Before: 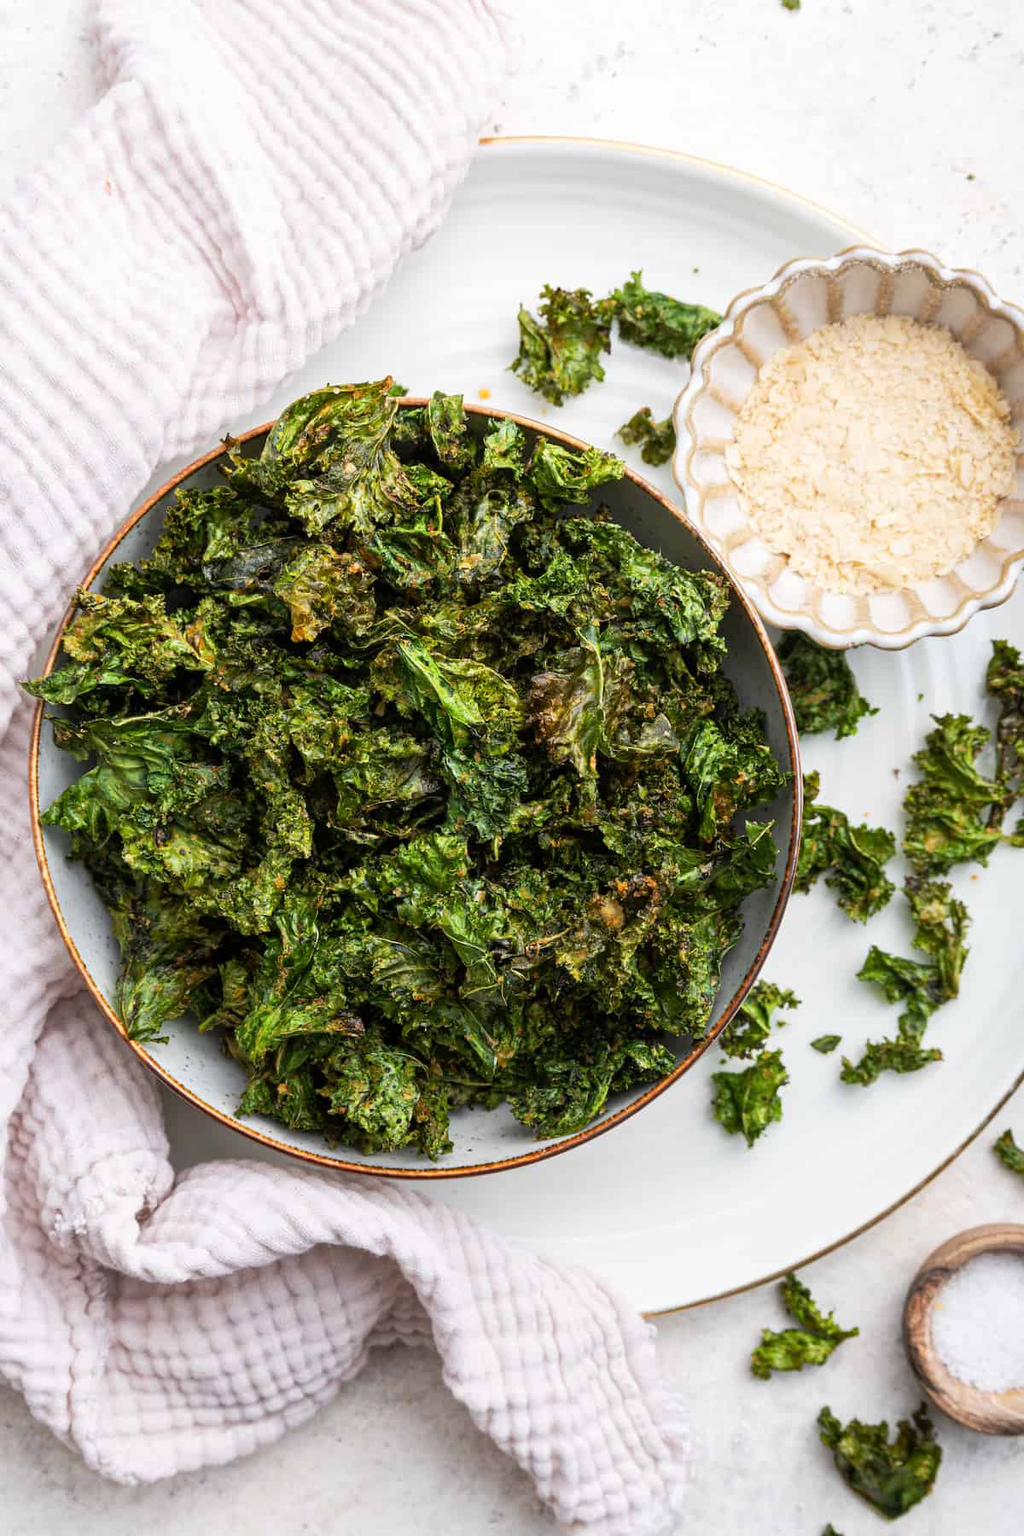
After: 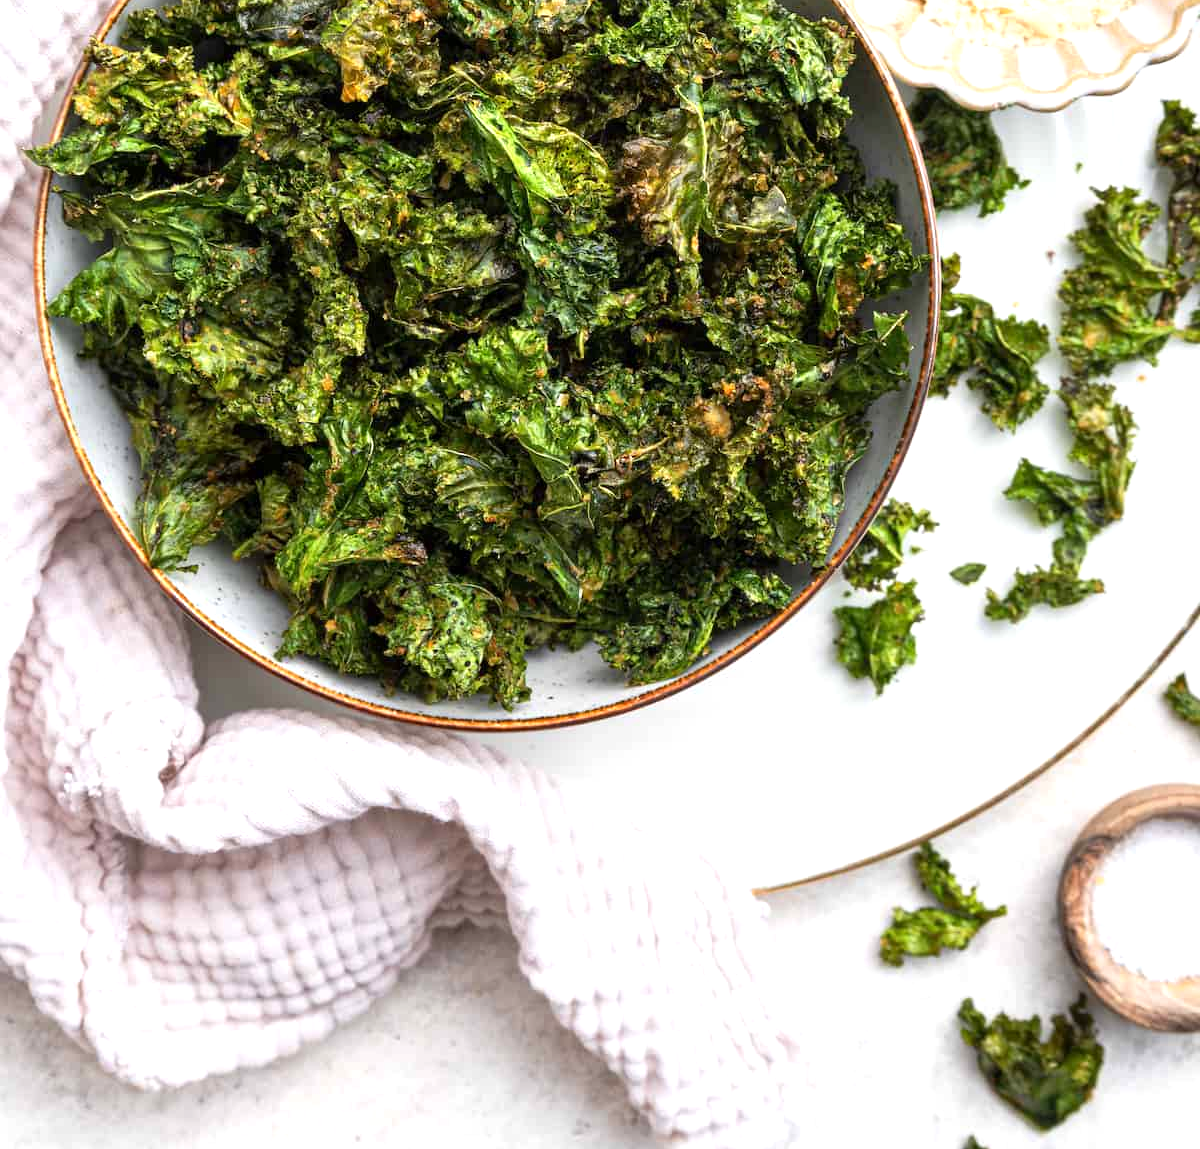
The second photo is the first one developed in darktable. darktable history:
exposure: exposure 0.498 EV, compensate highlight preservation false
crop and rotate: top 36.126%
